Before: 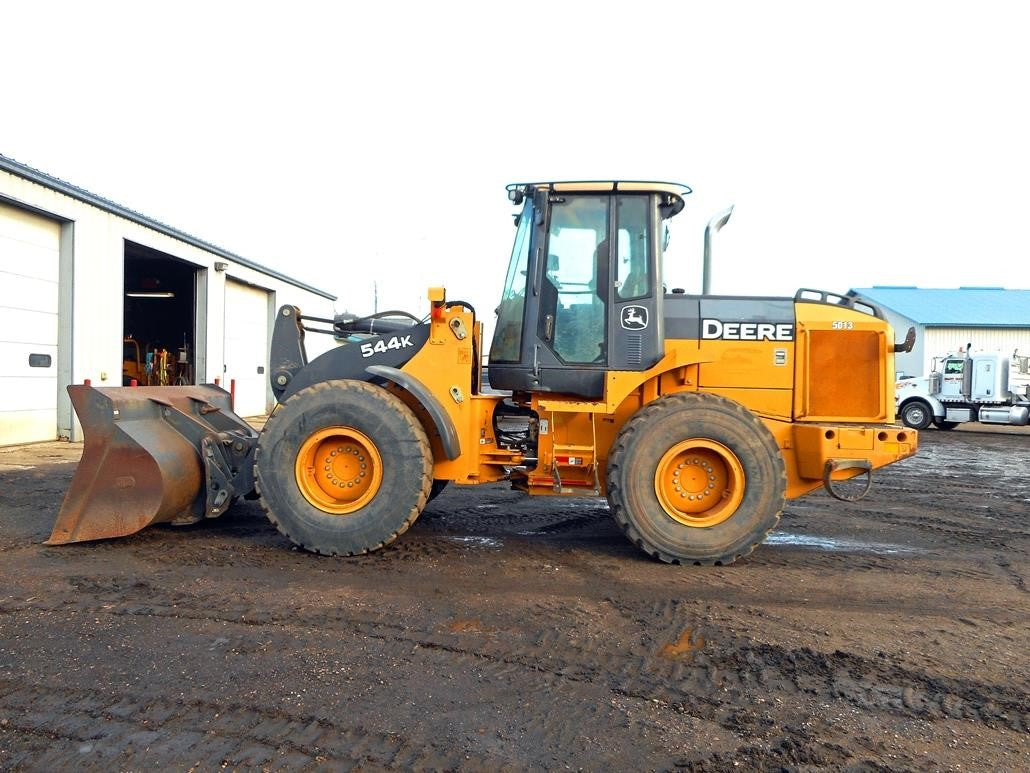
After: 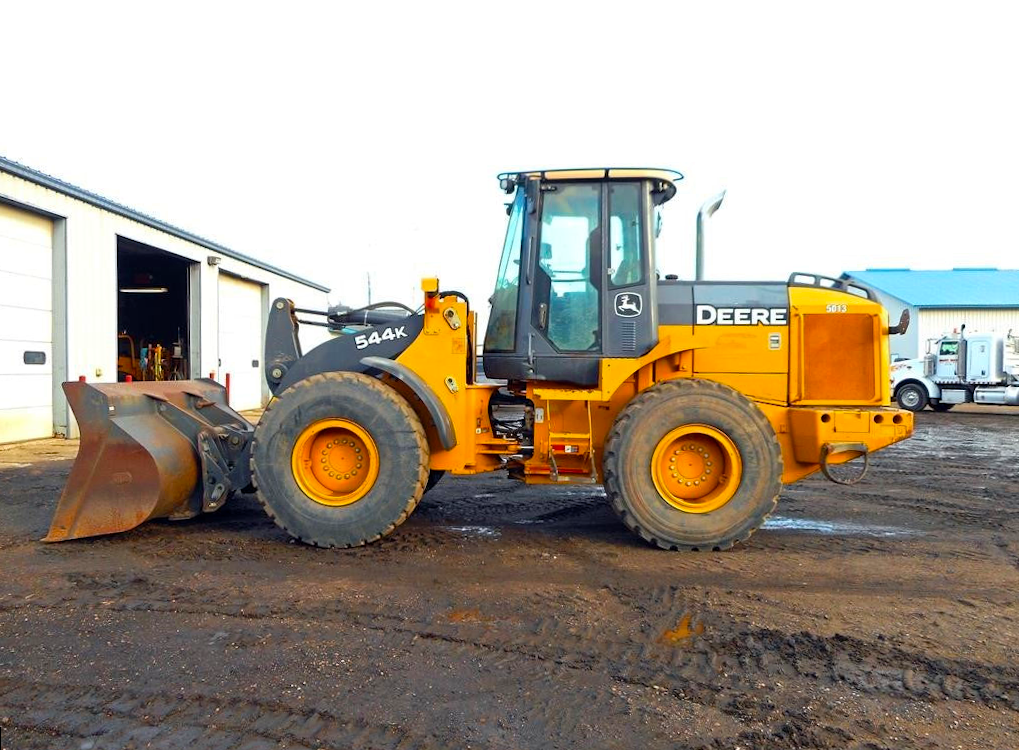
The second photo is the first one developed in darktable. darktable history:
color balance rgb: perceptual saturation grading › global saturation 25%, global vibrance 20%
rotate and perspective: rotation -1°, crop left 0.011, crop right 0.989, crop top 0.025, crop bottom 0.975
